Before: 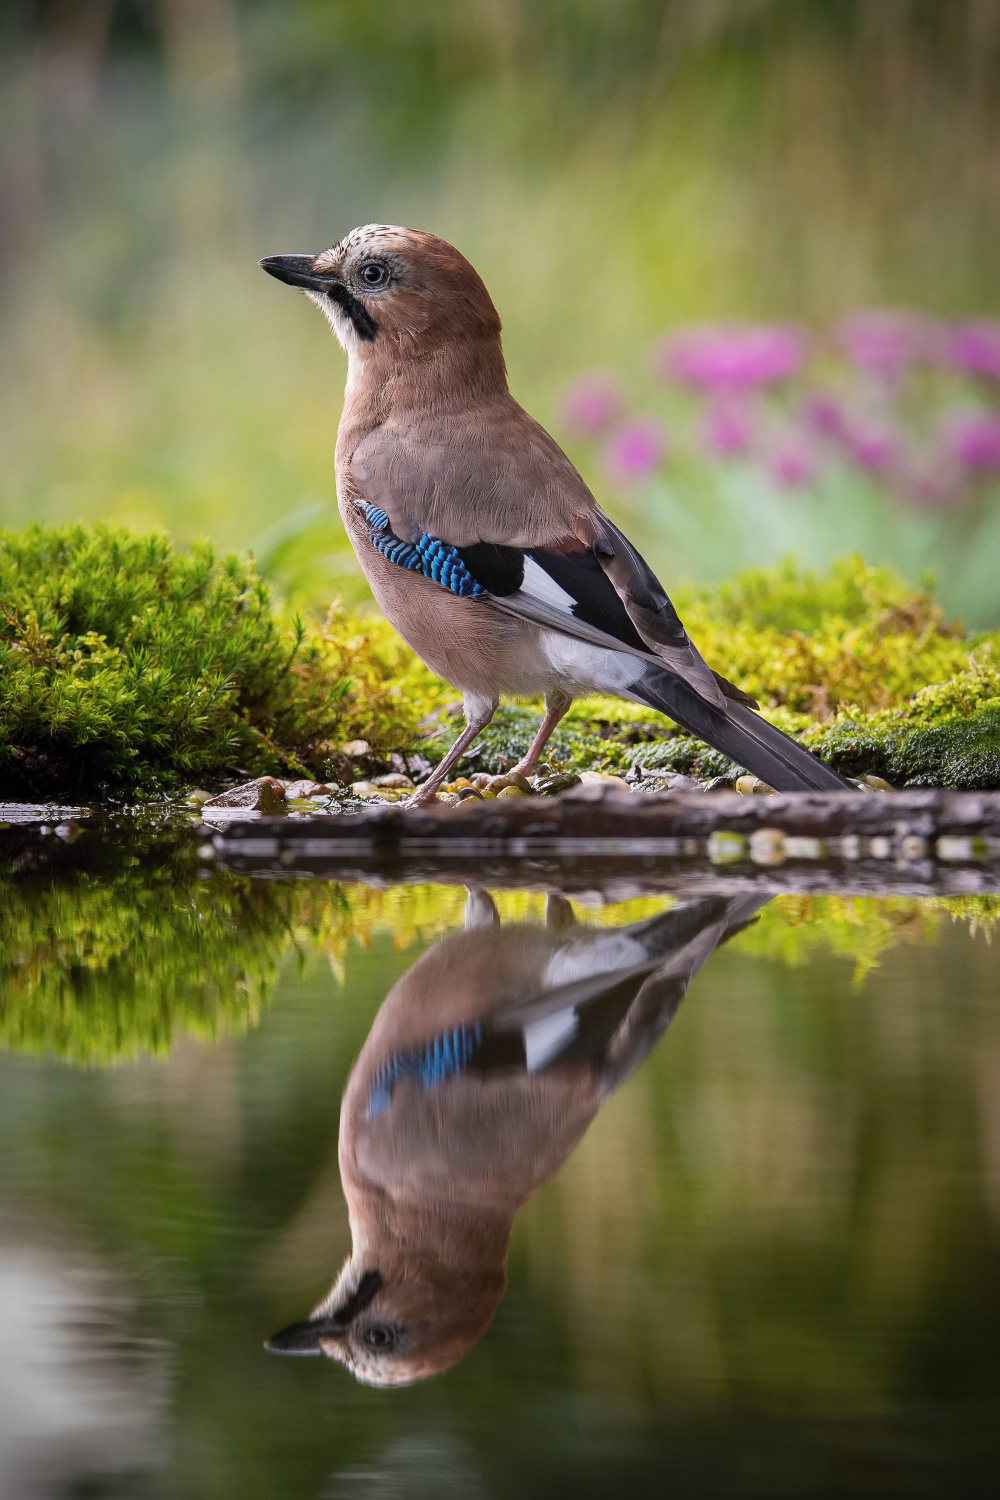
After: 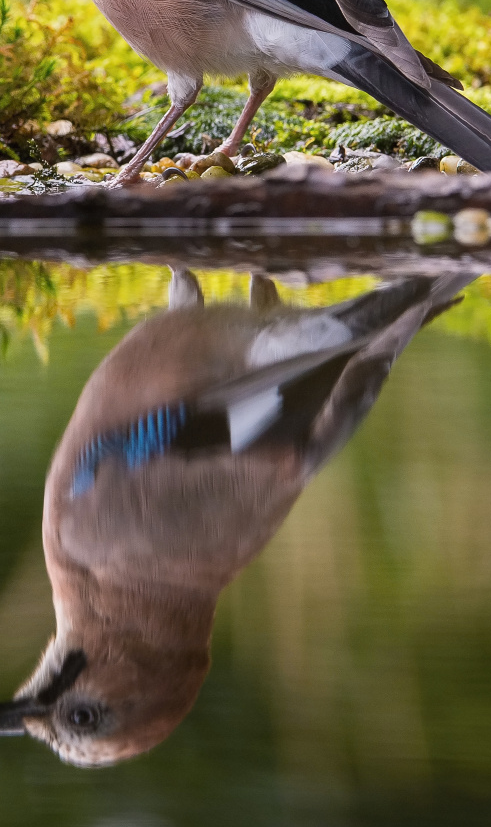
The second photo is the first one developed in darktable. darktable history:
crop: left 29.657%, top 41.337%, right 21.145%, bottom 3.464%
